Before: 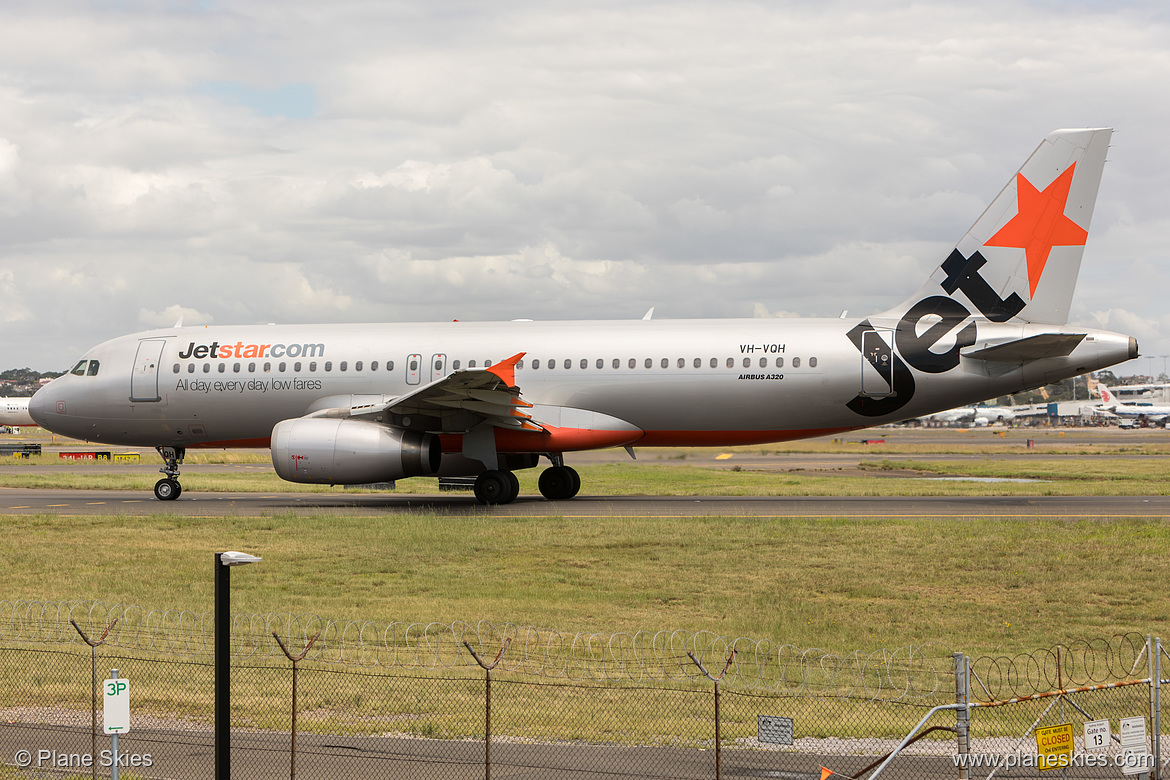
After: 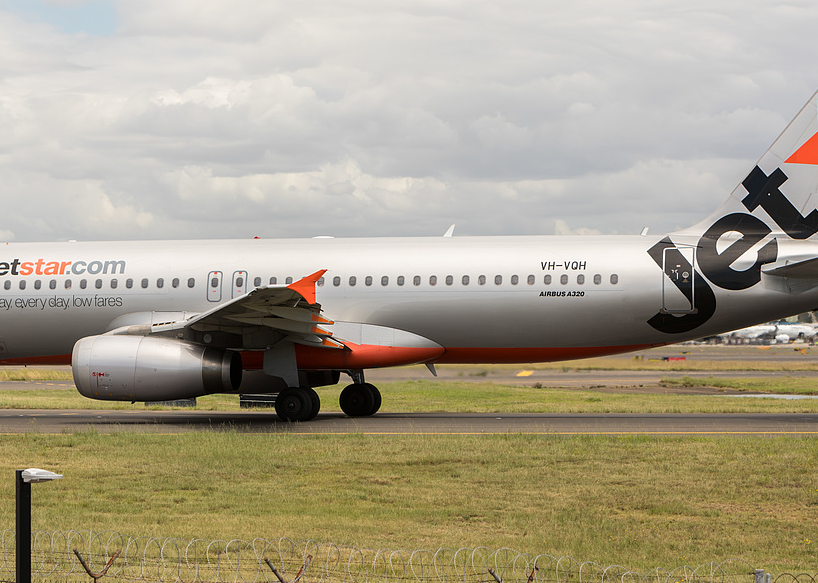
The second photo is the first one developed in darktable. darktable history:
crop and rotate: left 17.046%, top 10.659%, right 12.989%, bottom 14.553%
white balance: emerald 1
